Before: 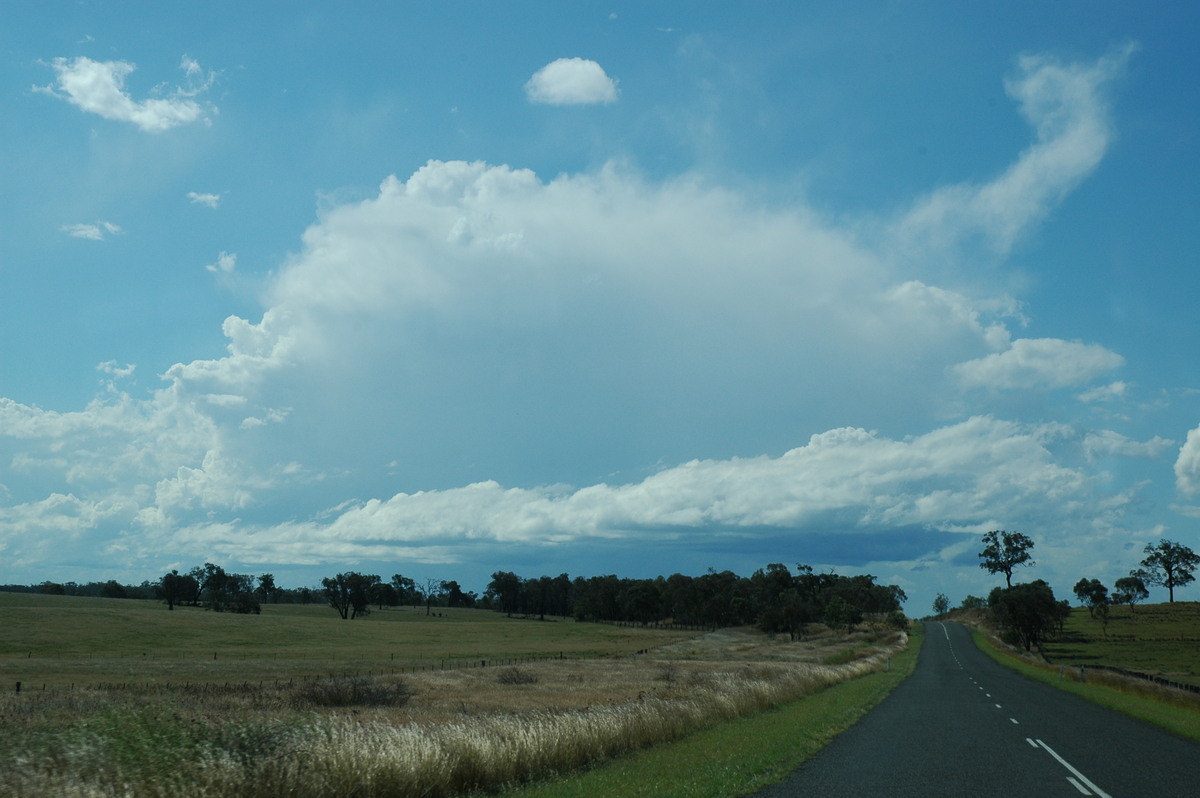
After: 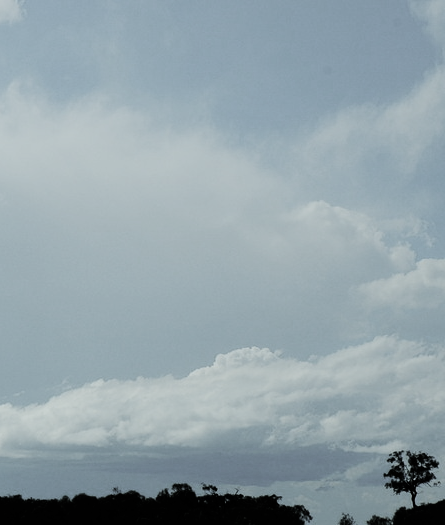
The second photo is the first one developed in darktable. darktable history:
crop and rotate: left 49.6%, top 10.129%, right 13.237%, bottom 24.07%
filmic rgb: black relative exposure -5.02 EV, white relative exposure 3.95 EV, hardness 2.89, contrast 1.404, highlights saturation mix -29.04%, color science v4 (2020), iterations of high-quality reconstruction 0
